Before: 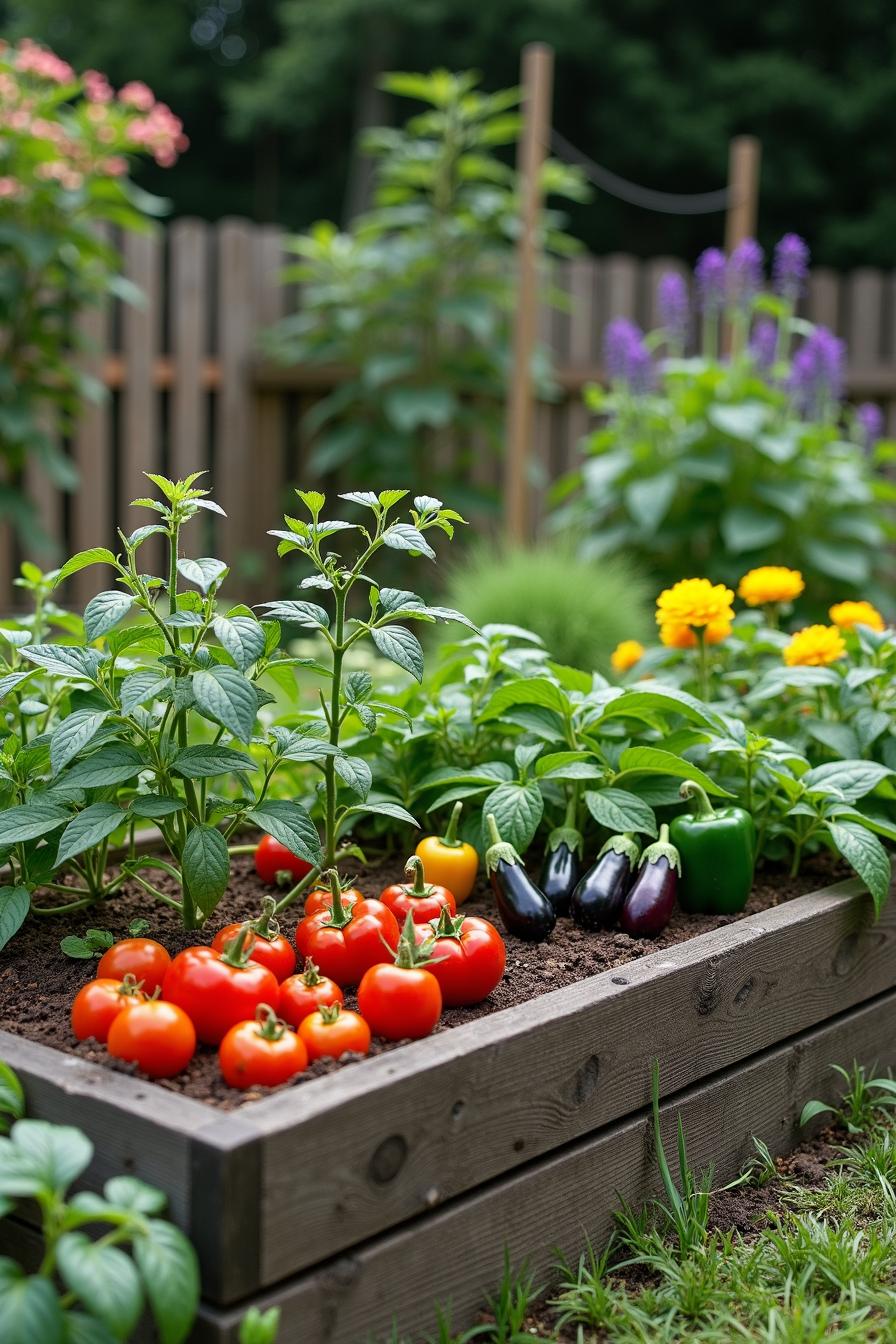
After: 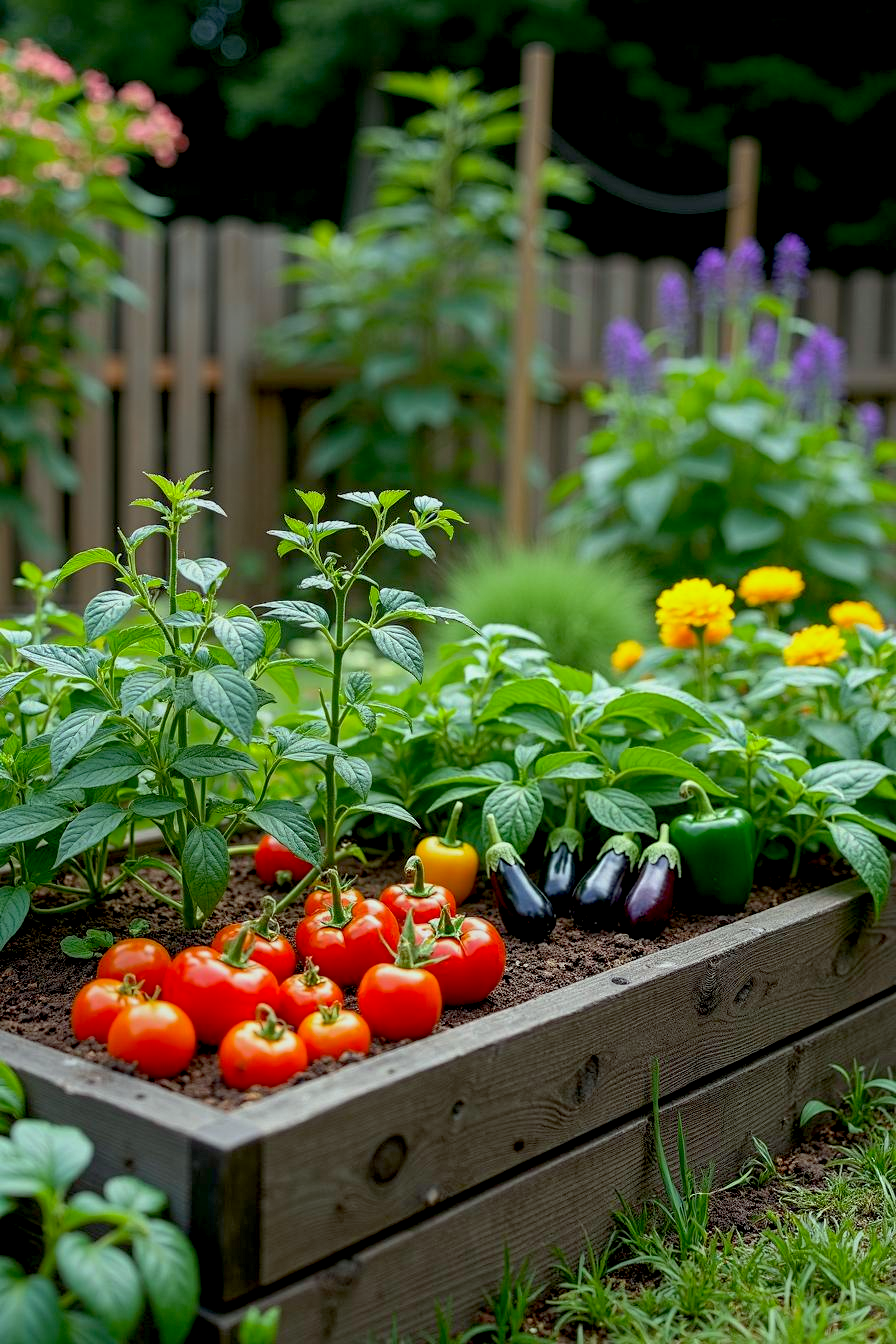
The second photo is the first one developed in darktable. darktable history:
contrast equalizer: y [[0.439, 0.44, 0.442, 0.457, 0.493, 0.498], [0.5 ×6], [0.5 ×6], [0 ×6], [0 ×6]]
color correction: highlights a* -6.69, highlights b* 0.49
base curve: curves: ch0 [(0.017, 0) (0.425, 0.441) (0.844, 0.933) (1, 1)], preserve colors none
rotate and perspective: crop left 0, crop top 0
